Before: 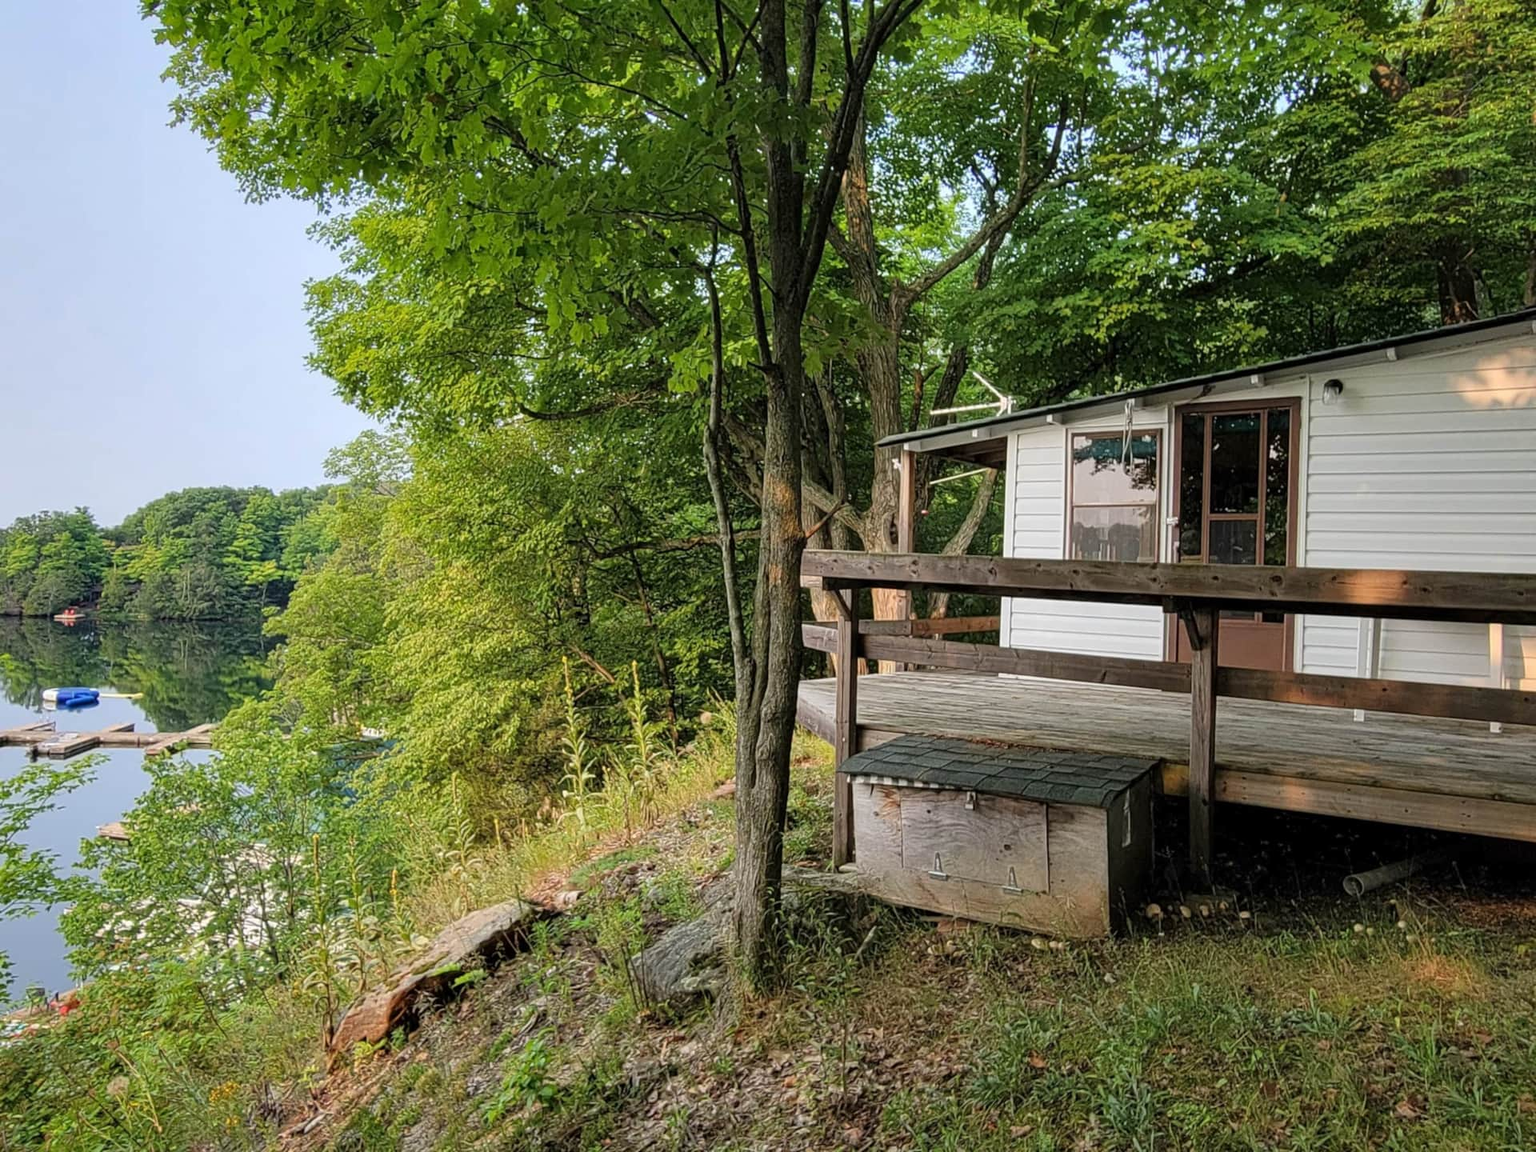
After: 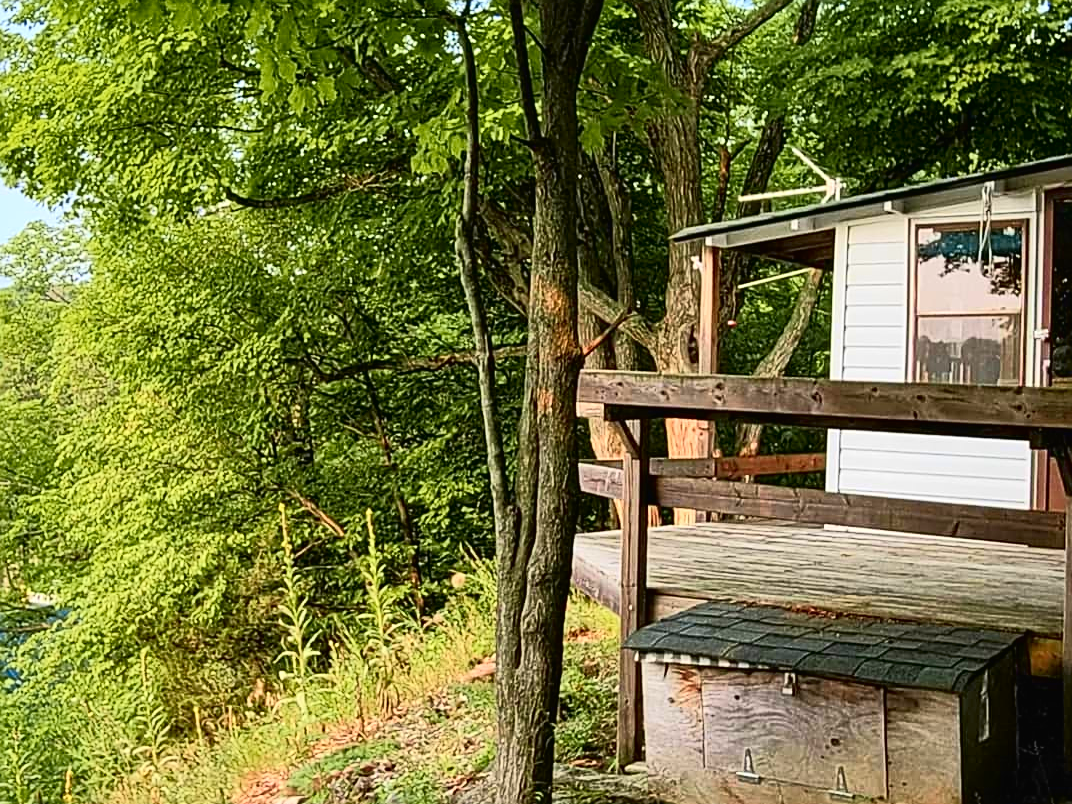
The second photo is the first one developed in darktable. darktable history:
tone curve: curves: ch0 [(0, 0.013) (0.074, 0.044) (0.251, 0.234) (0.472, 0.511) (0.63, 0.752) (0.746, 0.866) (0.899, 0.956) (1, 1)]; ch1 [(0, 0) (0.08, 0.08) (0.347, 0.394) (0.455, 0.441) (0.5, 0.5) (0.517, 0.53) (0.563, 0.611) (0.617, 0.682) (0.756, 0.788) (0.92, 0.92) (1, 1)]; ch2 [(0, 0) (0.096, 0.056) (0.304, 0.204) (0.5, 0.5) (0.539, 0.575) (0.597, 0.644) (0.92, 0.92) (1, 1)], color space Lab, independent channels, preserve colors none
sharpen: on, module defaults
crop and rotate: left 22.13%, top 22.054%, right 22.026%, bottom 22.102%
